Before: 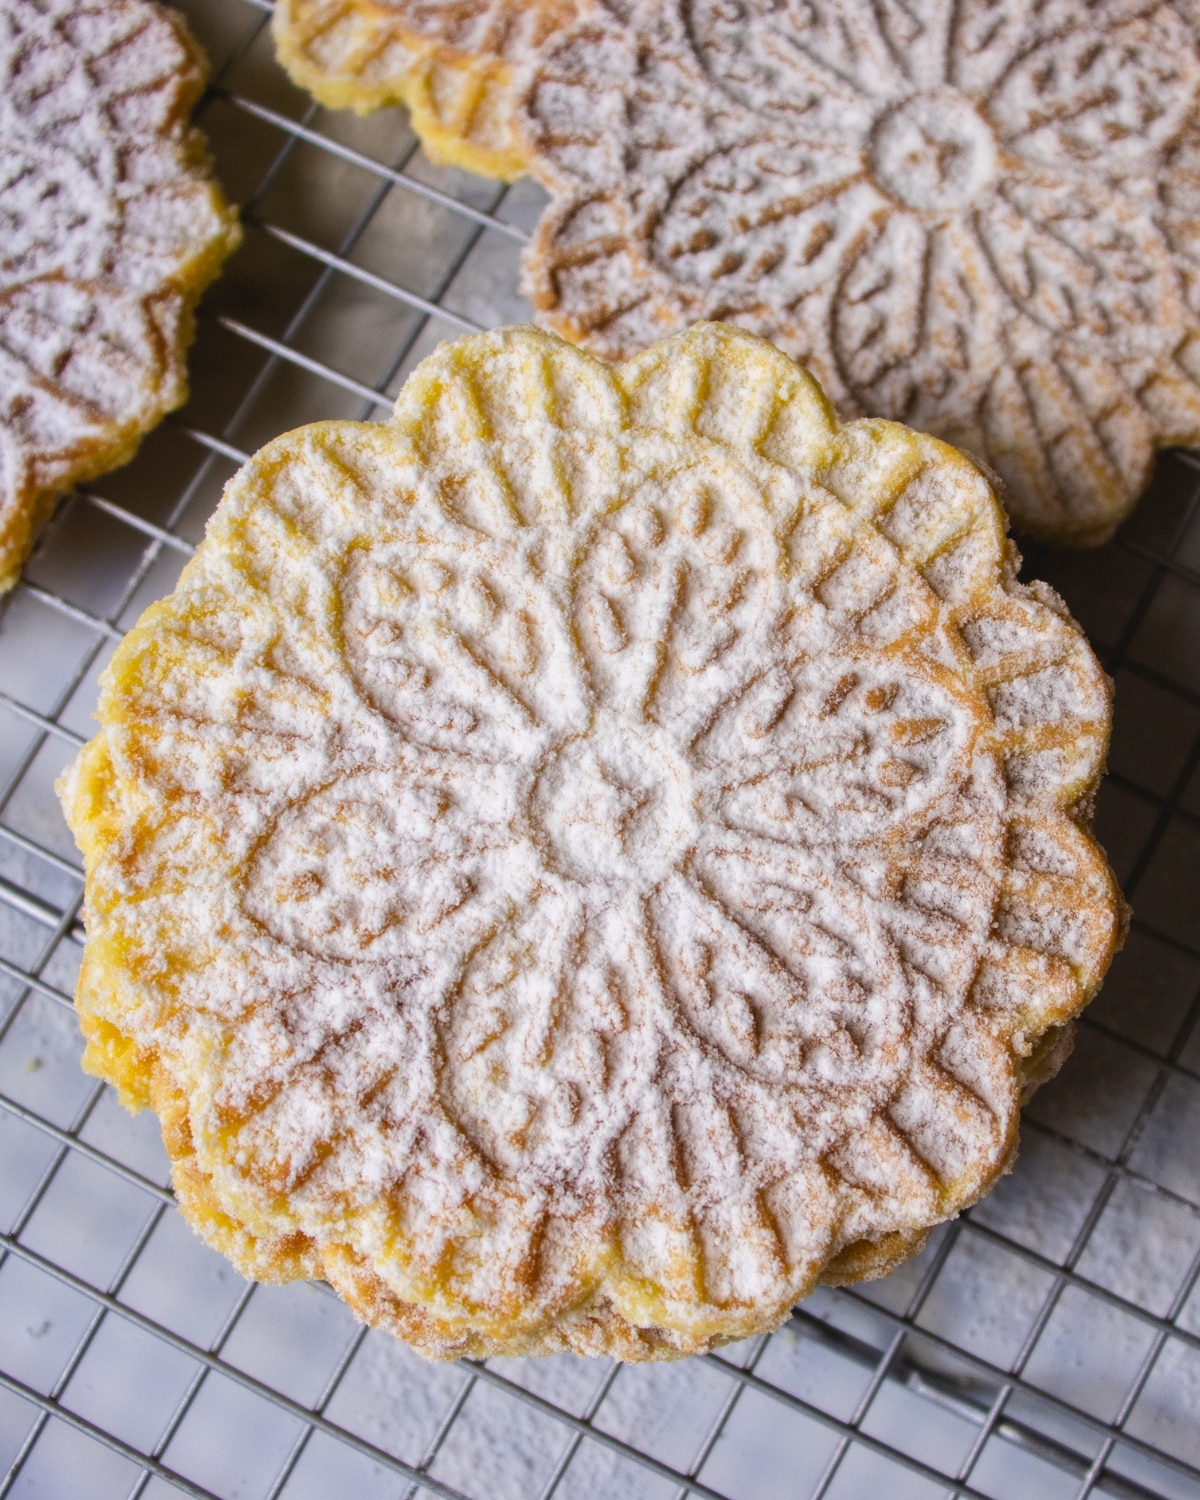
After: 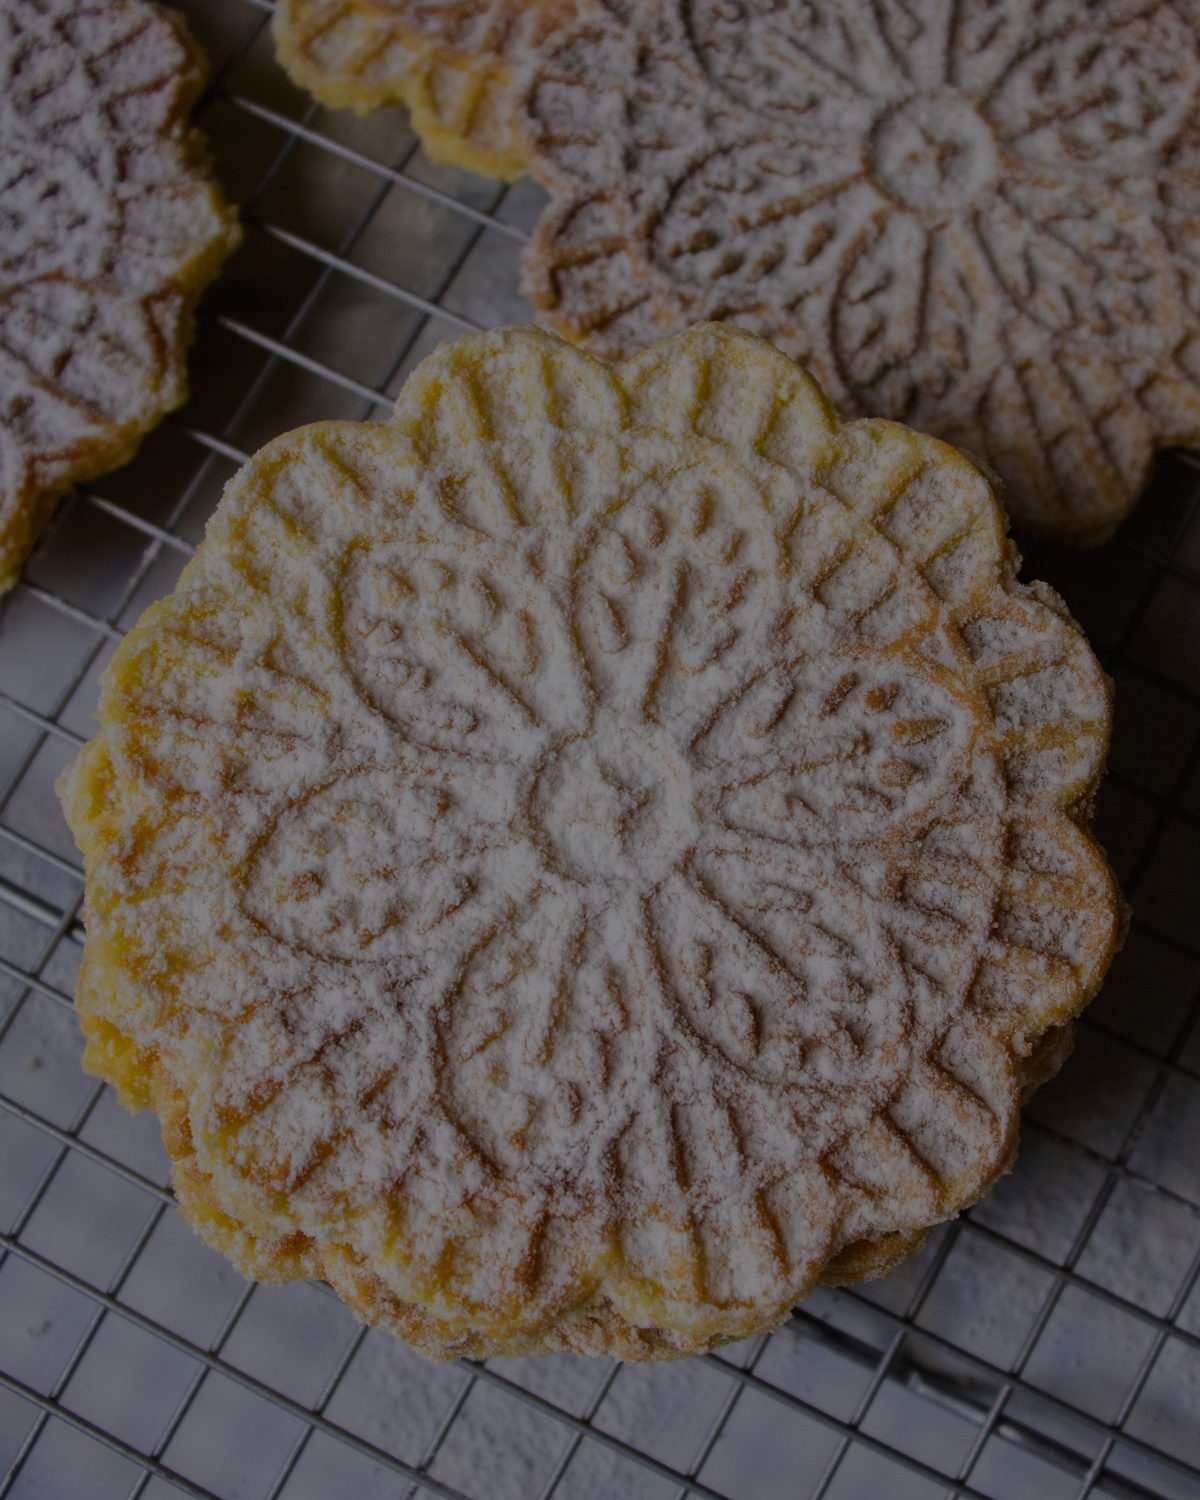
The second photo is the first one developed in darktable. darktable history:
exposure: exposure -1.94 EV, compensate exposure bias true, compensate highlight preservation false
